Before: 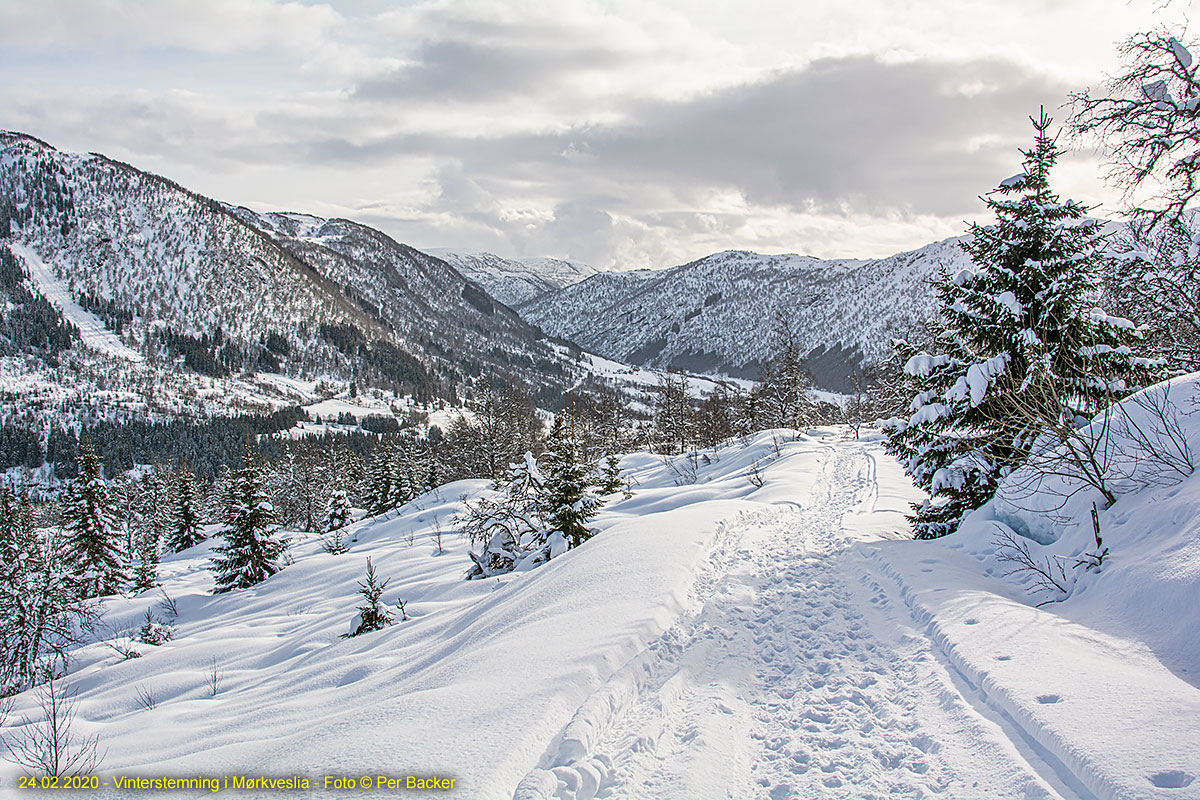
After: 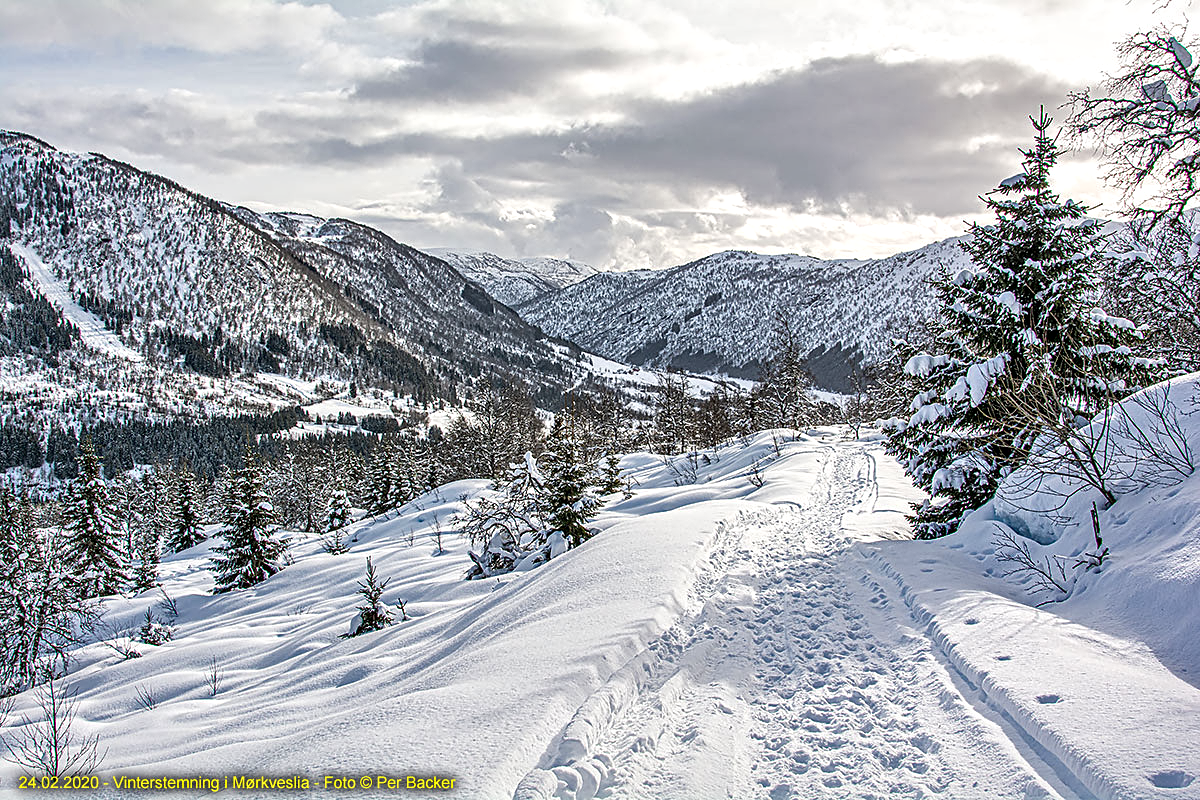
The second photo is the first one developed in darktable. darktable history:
contrast equalizer: octaves 7, y [[0.509, 0.514, 0.523, 0.542, 0.578, 0.603], [0.5 ×6], [0.509, 0.514, 0.523, 0.542, 0.578, 0.603], [0.001, 0.002, 0.003, 0.005, 0.01, 0.013], [0.001, 0.002, 0.003, 0.005, 0.01, 0.013]]
haze removal: compatibility mode true
local contrast: mode bilateral grid, contrast 25, coarseness 59, detail 151%, midtone range 0.2
